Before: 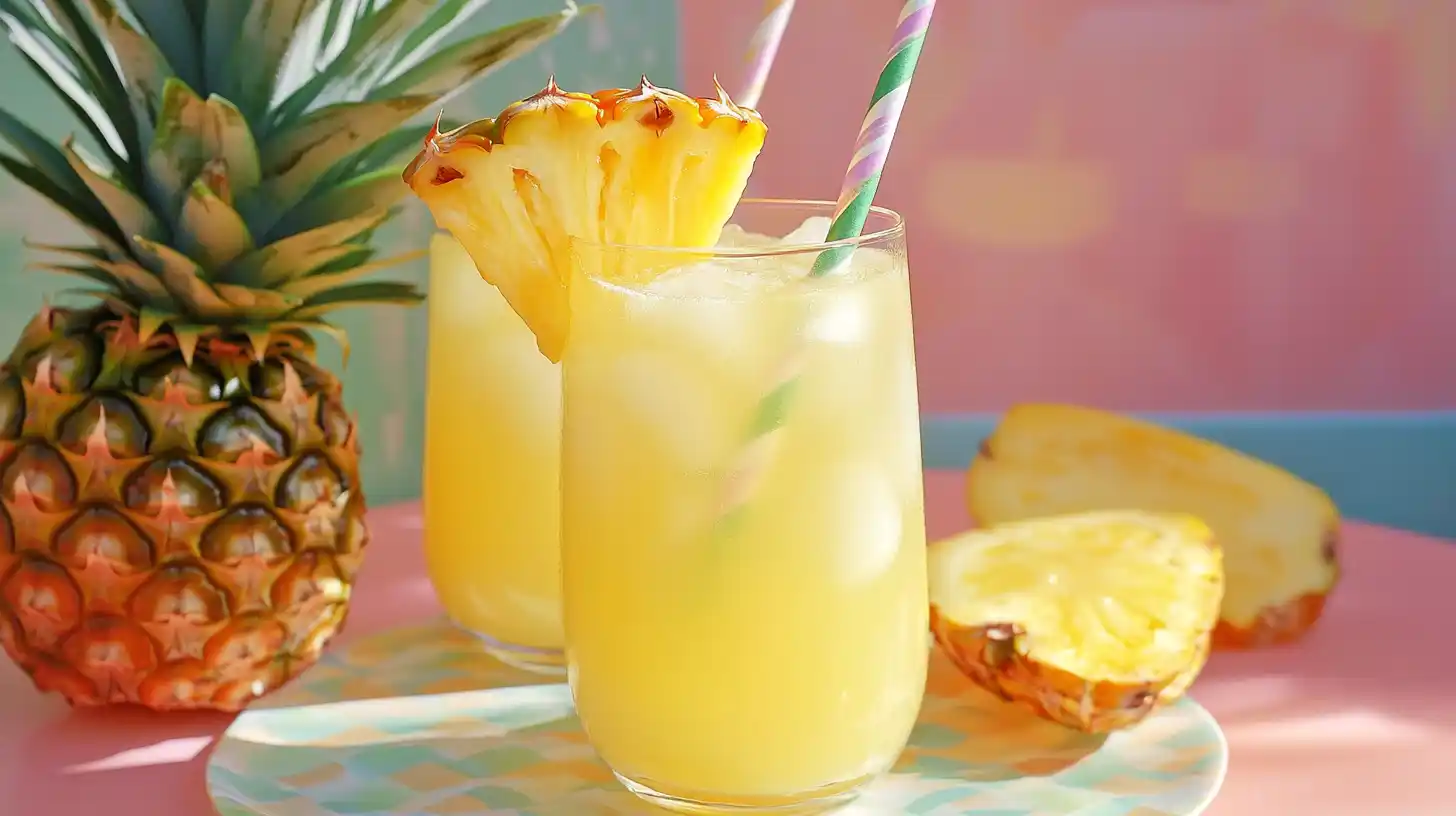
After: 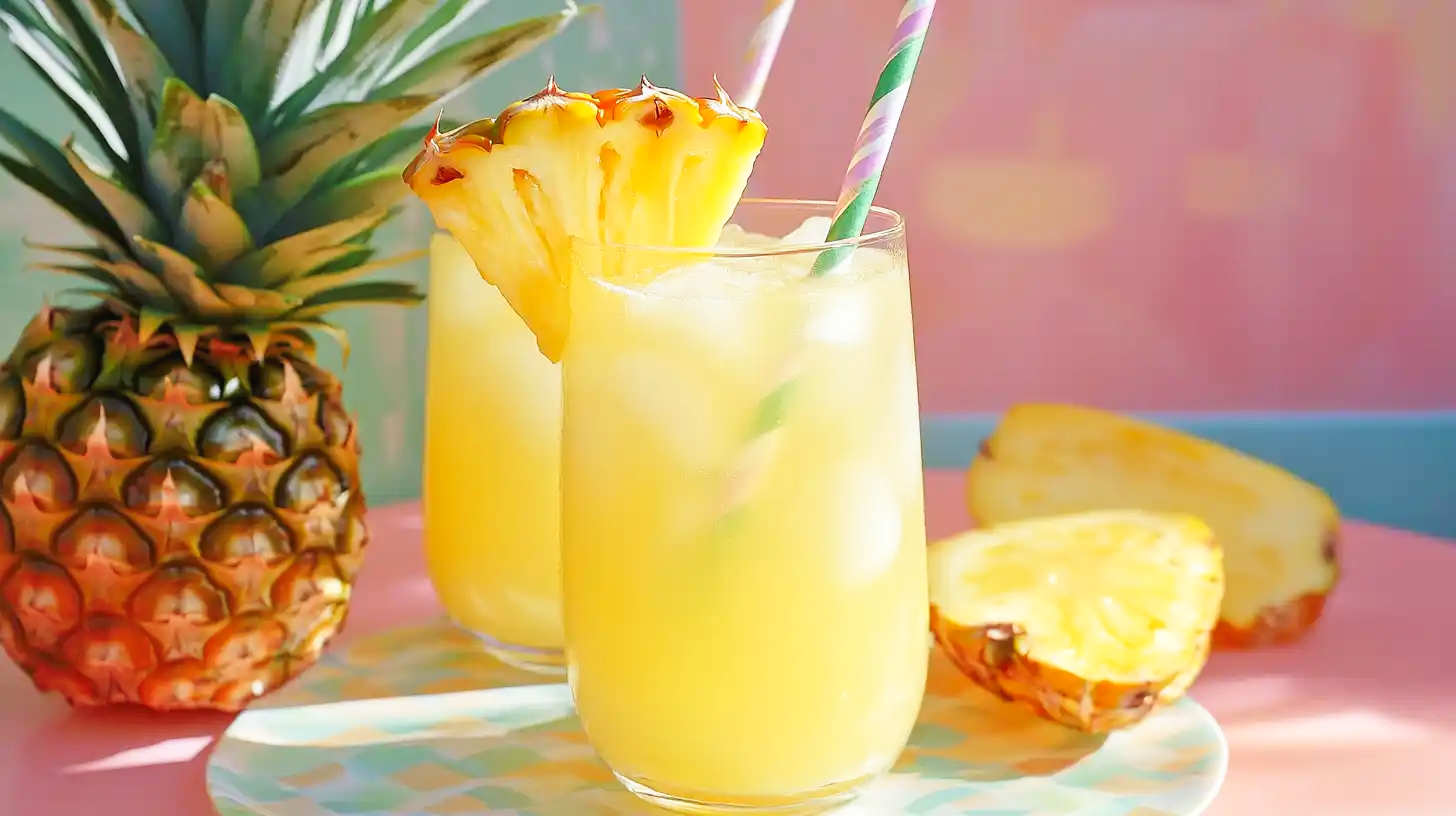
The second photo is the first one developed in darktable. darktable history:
tone curve: curves: ch0 [(0, 0) (0.003, 0.019) (0.011, 0.022) (0.025, 0.03) (0.044, 0.049) (0.069, 0.08) (0.1, 0.111) (0.136, 0.144) (0.177, 0.189) (0.224, 0.23) (0.277, 0.285) (0.335, 0.356) (0.399, 0.428) (0.468, 0.511) (0.543, 0.597) (0.623, 0.682) (0.709, 0.773) (0.801, 0.865) (0.898, 0.945) (1, 1)], preserve colors none
white balance: red 0.986, blue 1.01
